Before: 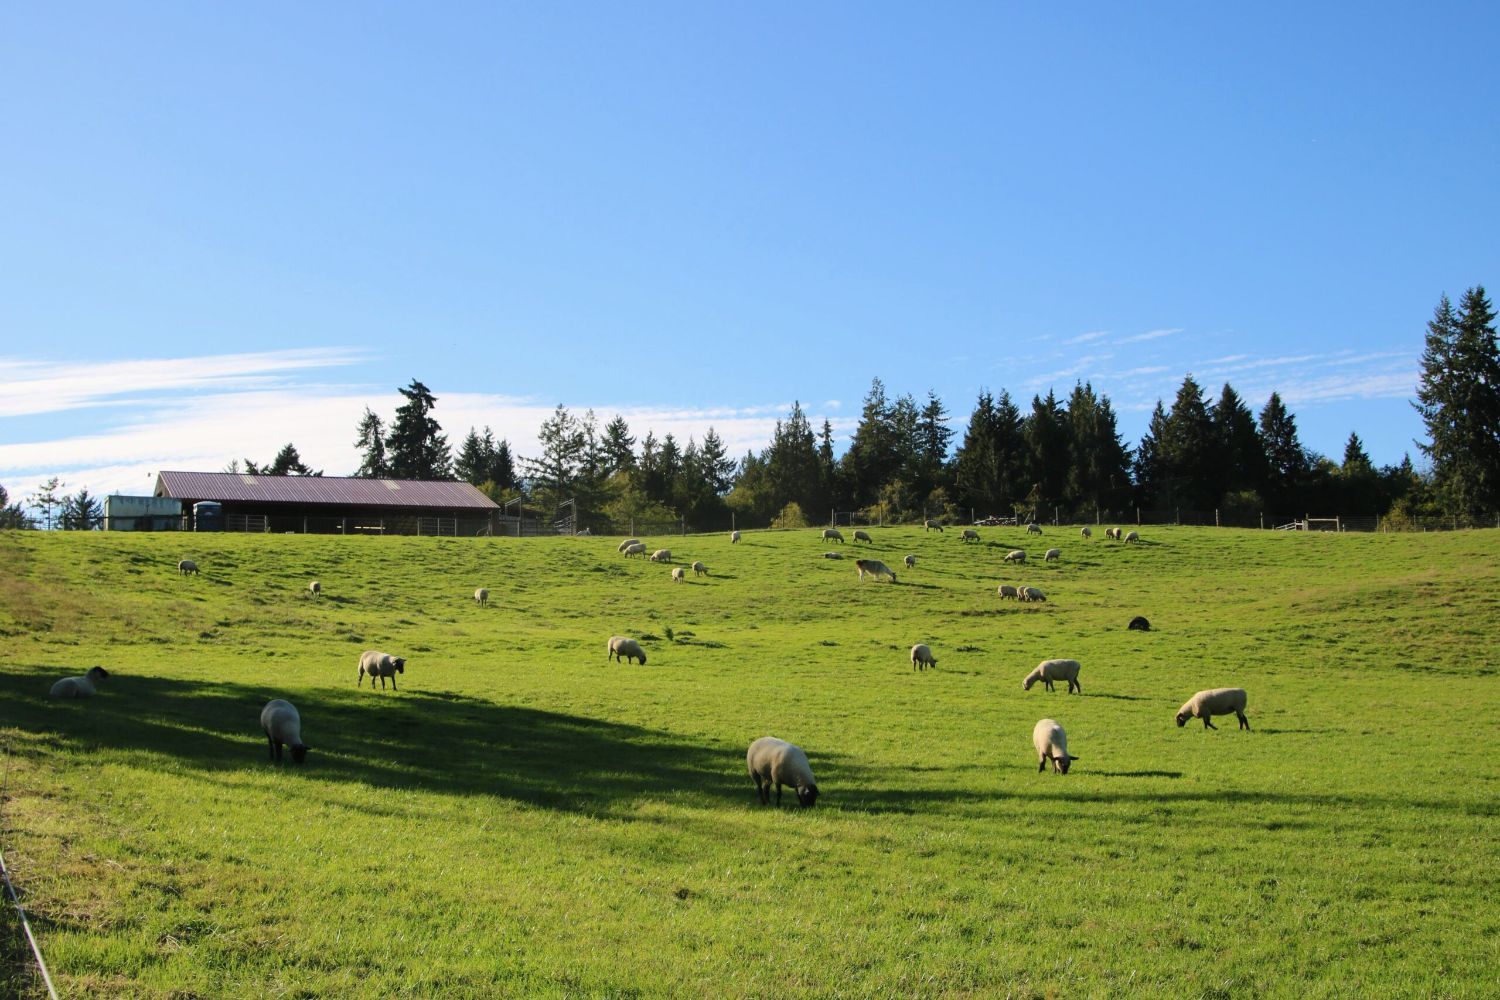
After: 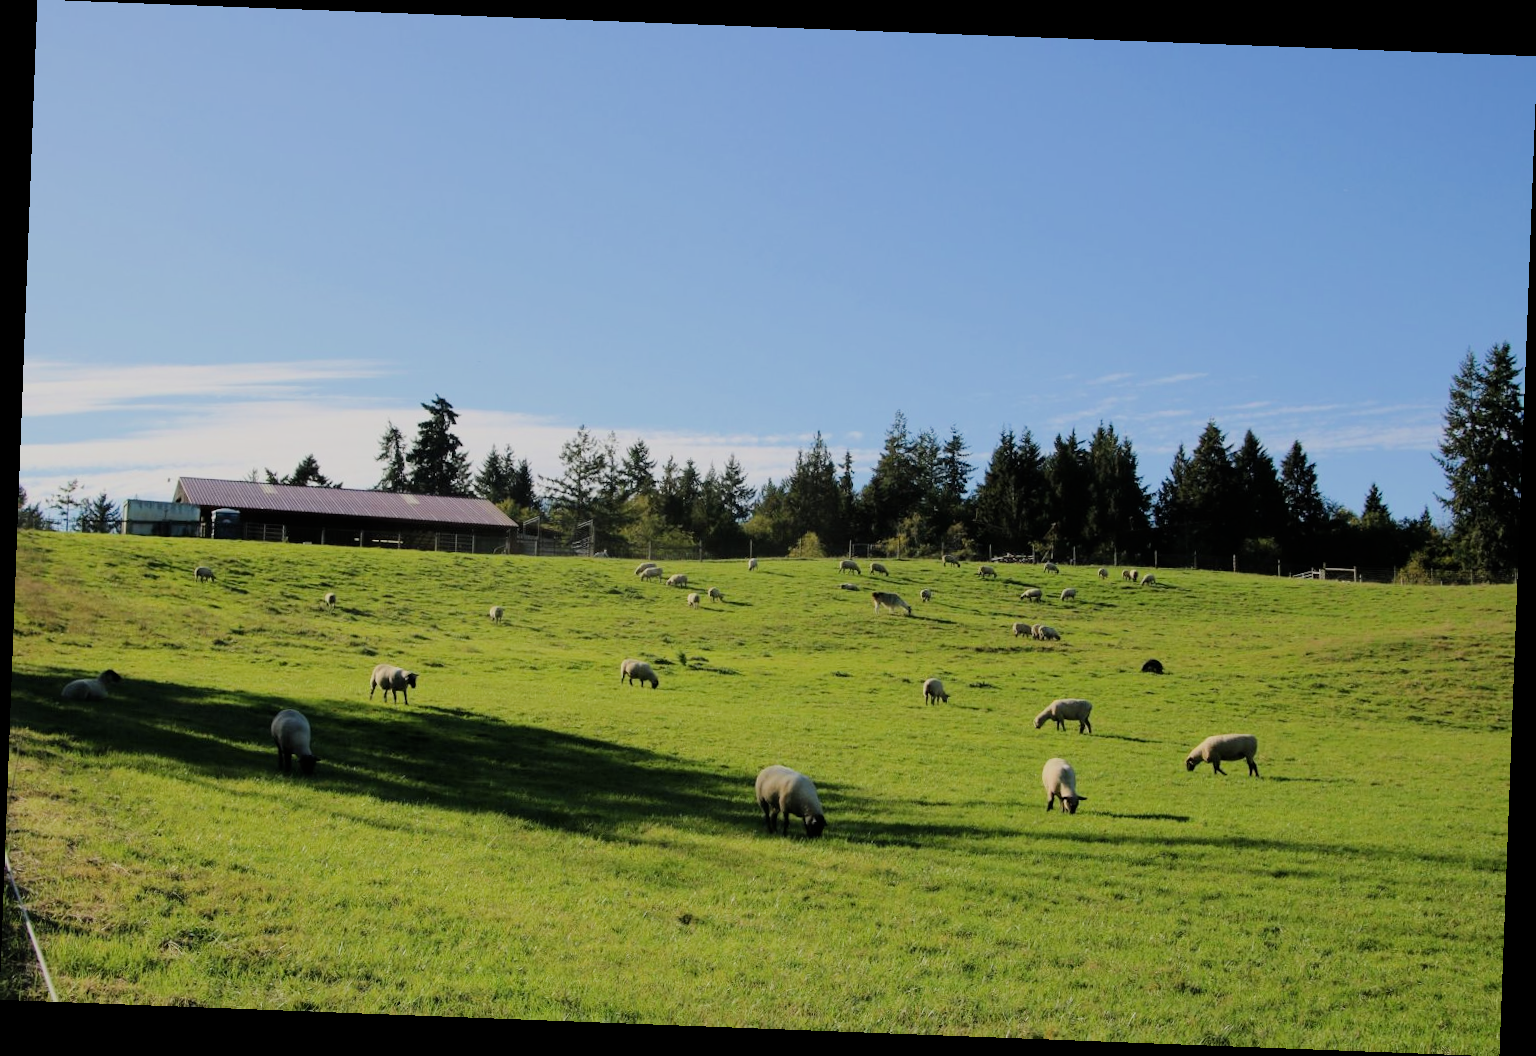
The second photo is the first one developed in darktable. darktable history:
rotate and perspective: rotation 2.17°, automatic cropping off
filmic rgb: black relative exposure -7.65 EV, white relative exposure 4.56 EV, hardness 3.61
